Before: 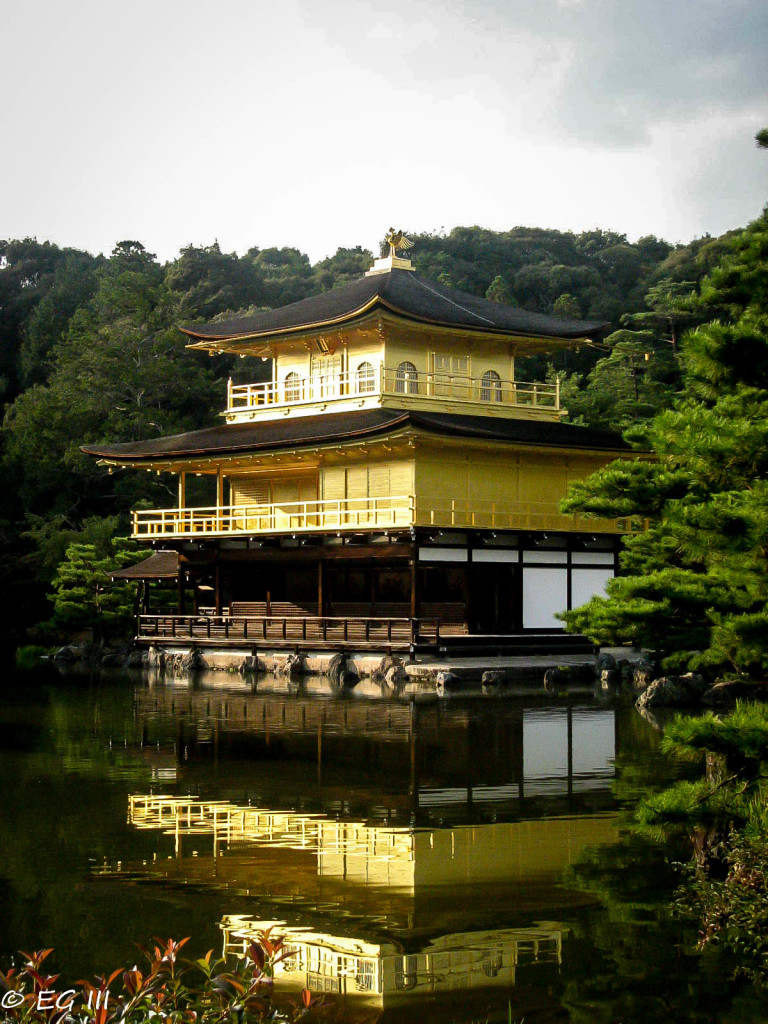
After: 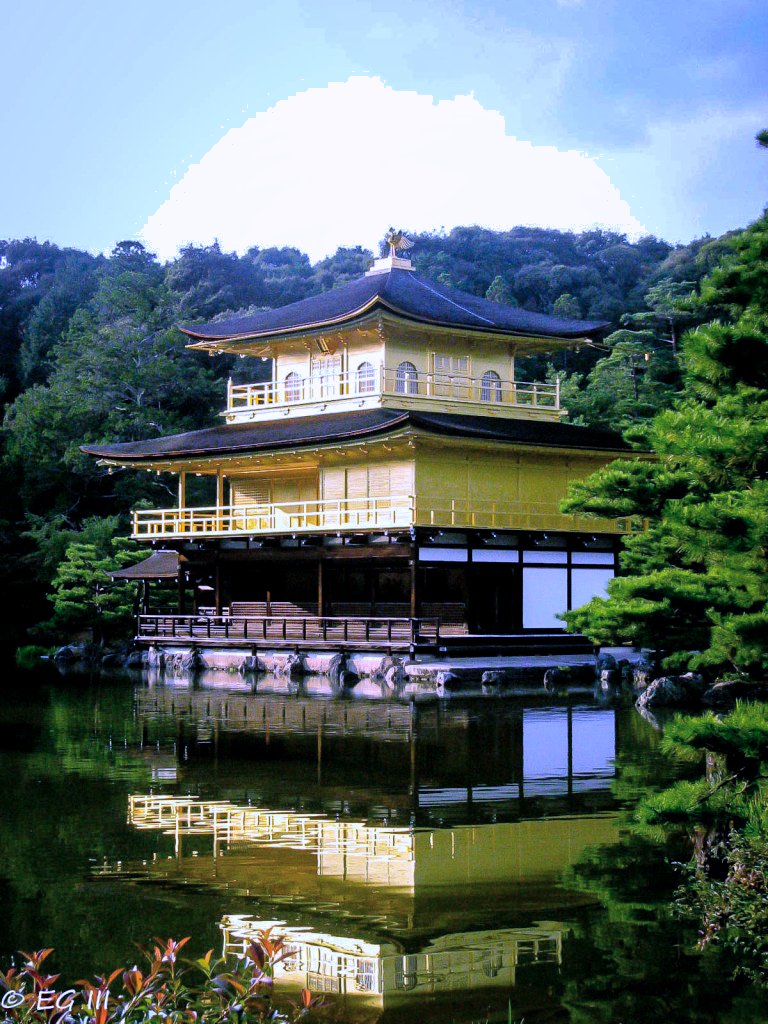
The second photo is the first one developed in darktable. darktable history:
local contrast: mode bilateral grid, contrast 10, coarseness 25, detail 115%, midtone range 0.2
color balance rgb: shadows lift › chroma 5.41%, shadows lift › hue 240°, highlights gain › chroma 3.74%, highlights gain › hue 60°, saturation formula JzAzBz (2021)
color calibration: x 0.38, y 0.391, temperature 4086.74 K
tone curve: curves: ch0 [(0, 0) (0.004, 0.001) (0.133, 0.112) (0.325, 0.362) (0.832, 0.893) (1, 1)], color space Lab, linked channels, preserve colors none
shadows and highlights: on, module defaults
white balance: red 0.98, blue 1.61
